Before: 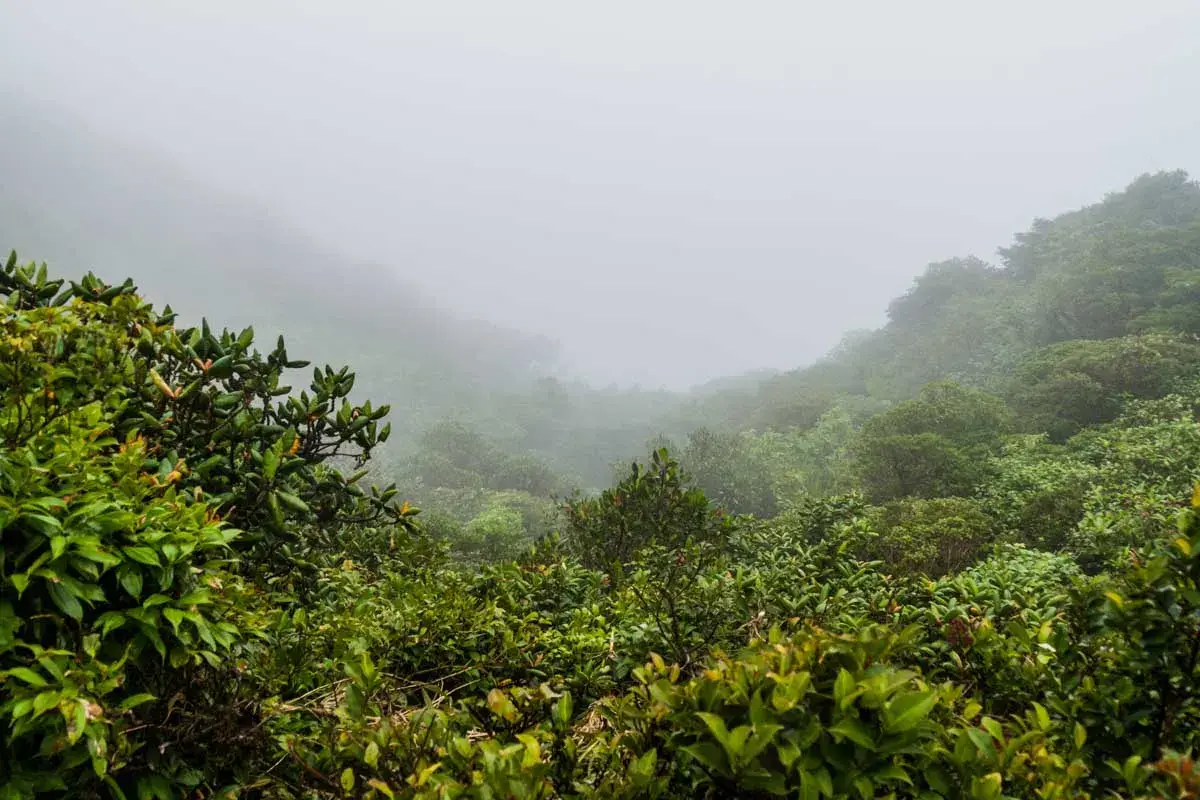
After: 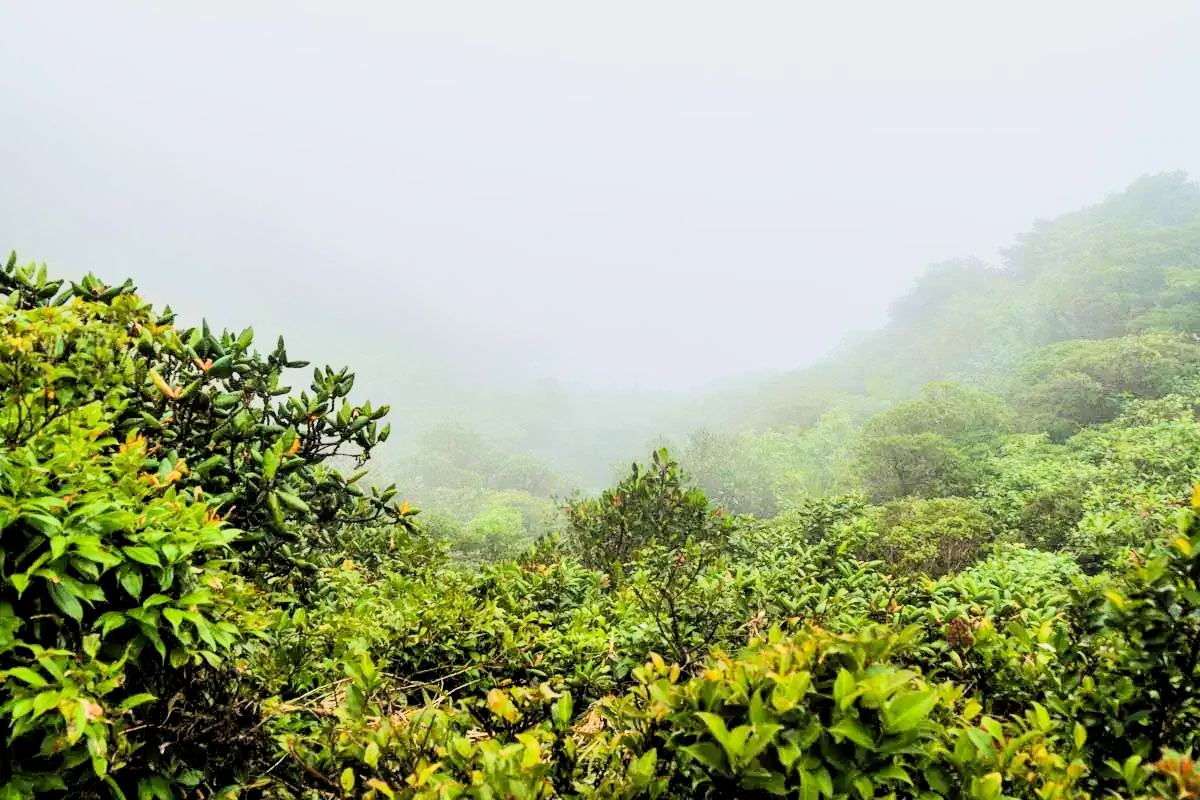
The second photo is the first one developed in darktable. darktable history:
filmic rgb: black relative exposure -7.15 EV, white relative exposure 5.36 EV, hardness 3.02, color science v6 (2022)
exposure: black level correction 0, exposure 1 EV, compensate exposure bias true, compensate highlight preservation false
tone curve: curves: ch0 [(0, 0) (0.004, 0.001) (0.133, 0.16) (0.325, 0.399) (0.475, 0.588) (0.832, 0.903) (1, 1)], color space Lab, linked channels, preserve colors none
